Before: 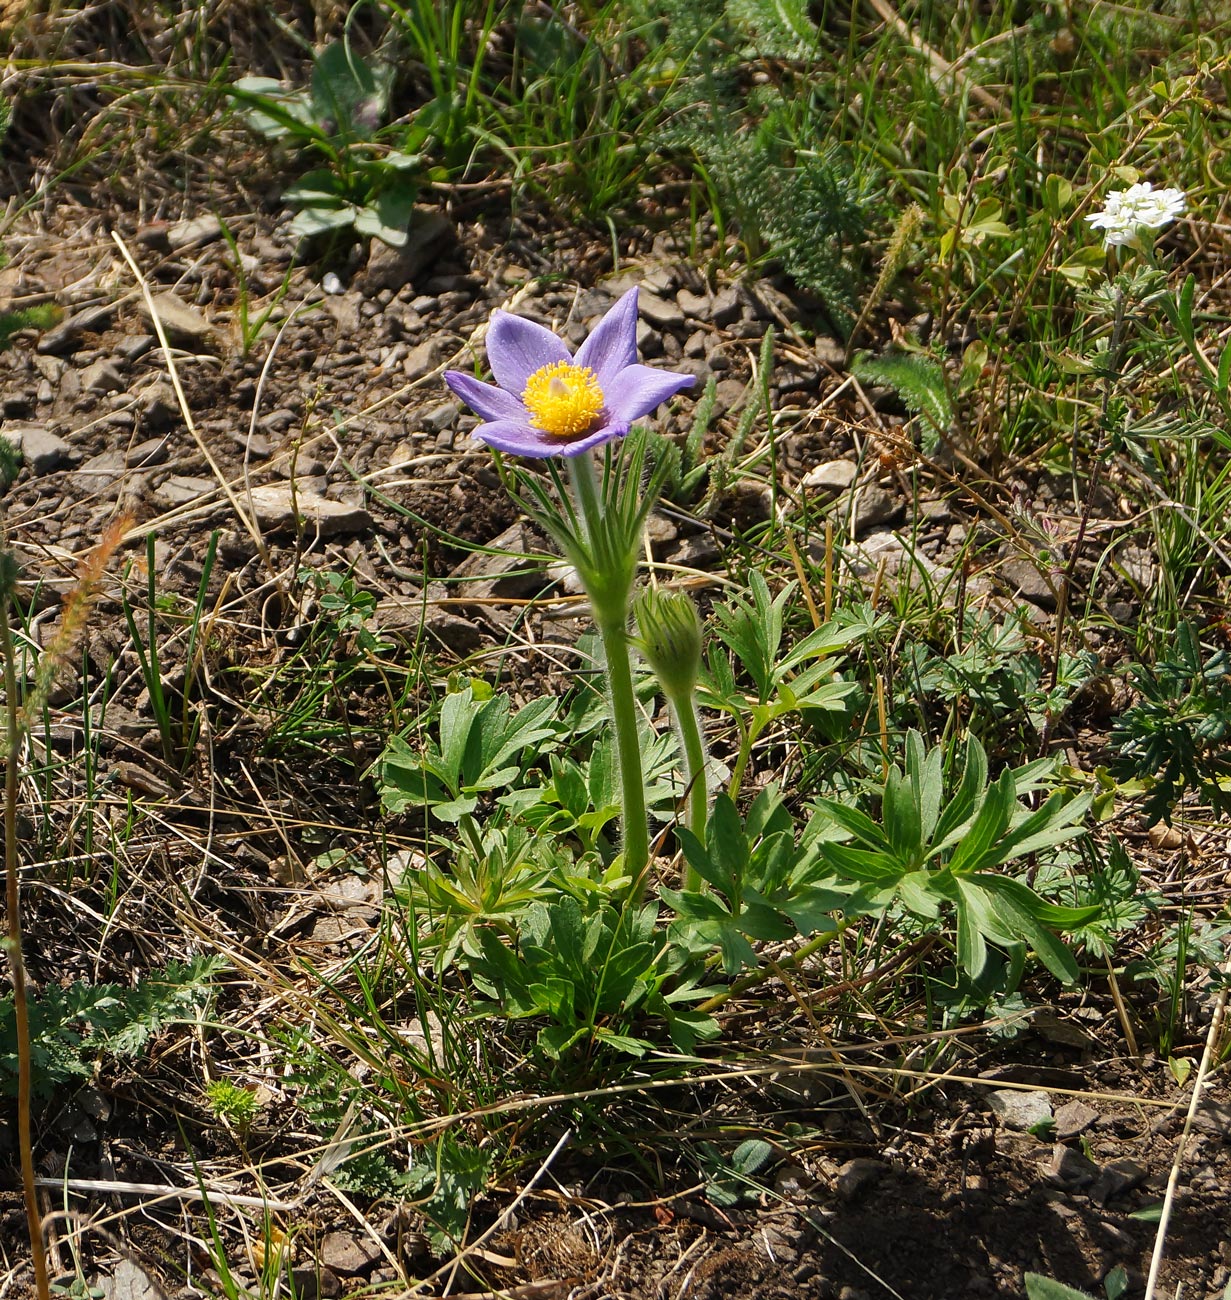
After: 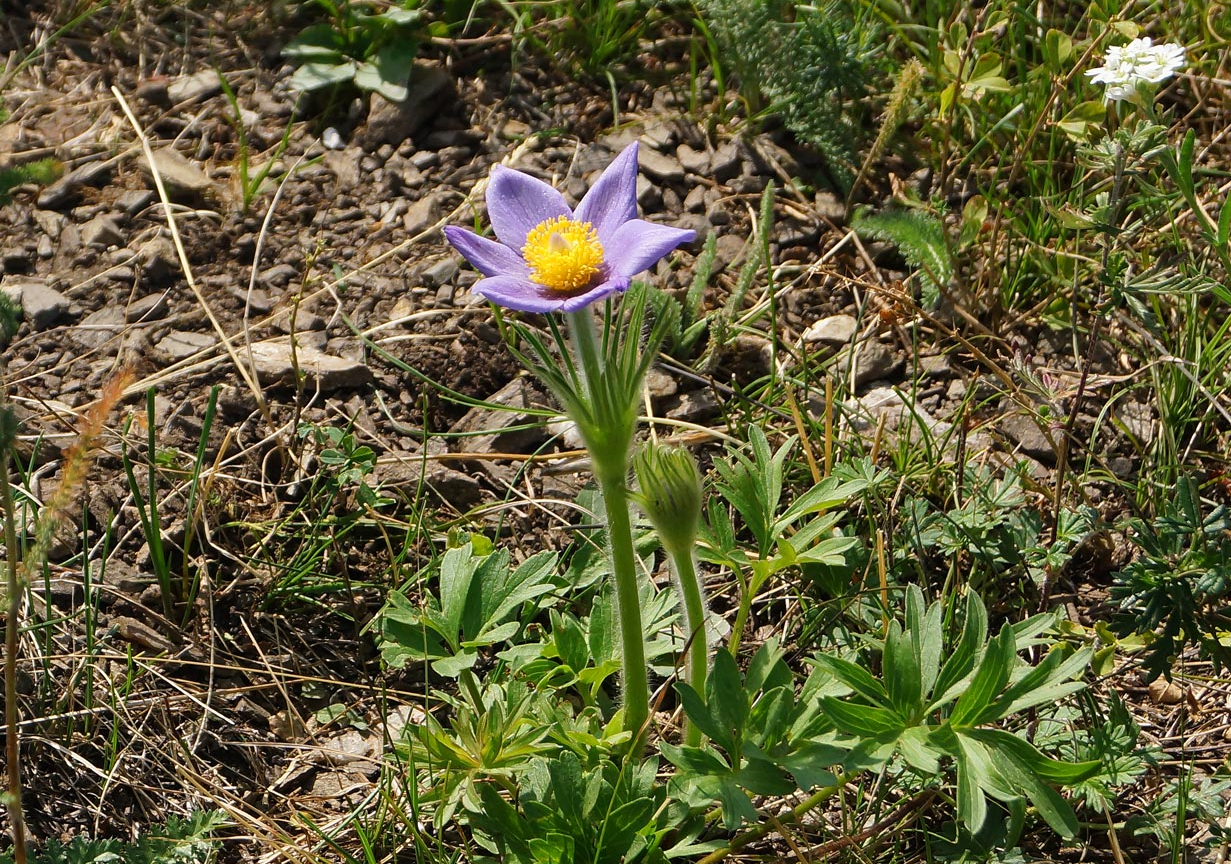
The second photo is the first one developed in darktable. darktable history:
crop: top 11.162%, bottom 22.31%
exposure: compensate highlight preservation false
